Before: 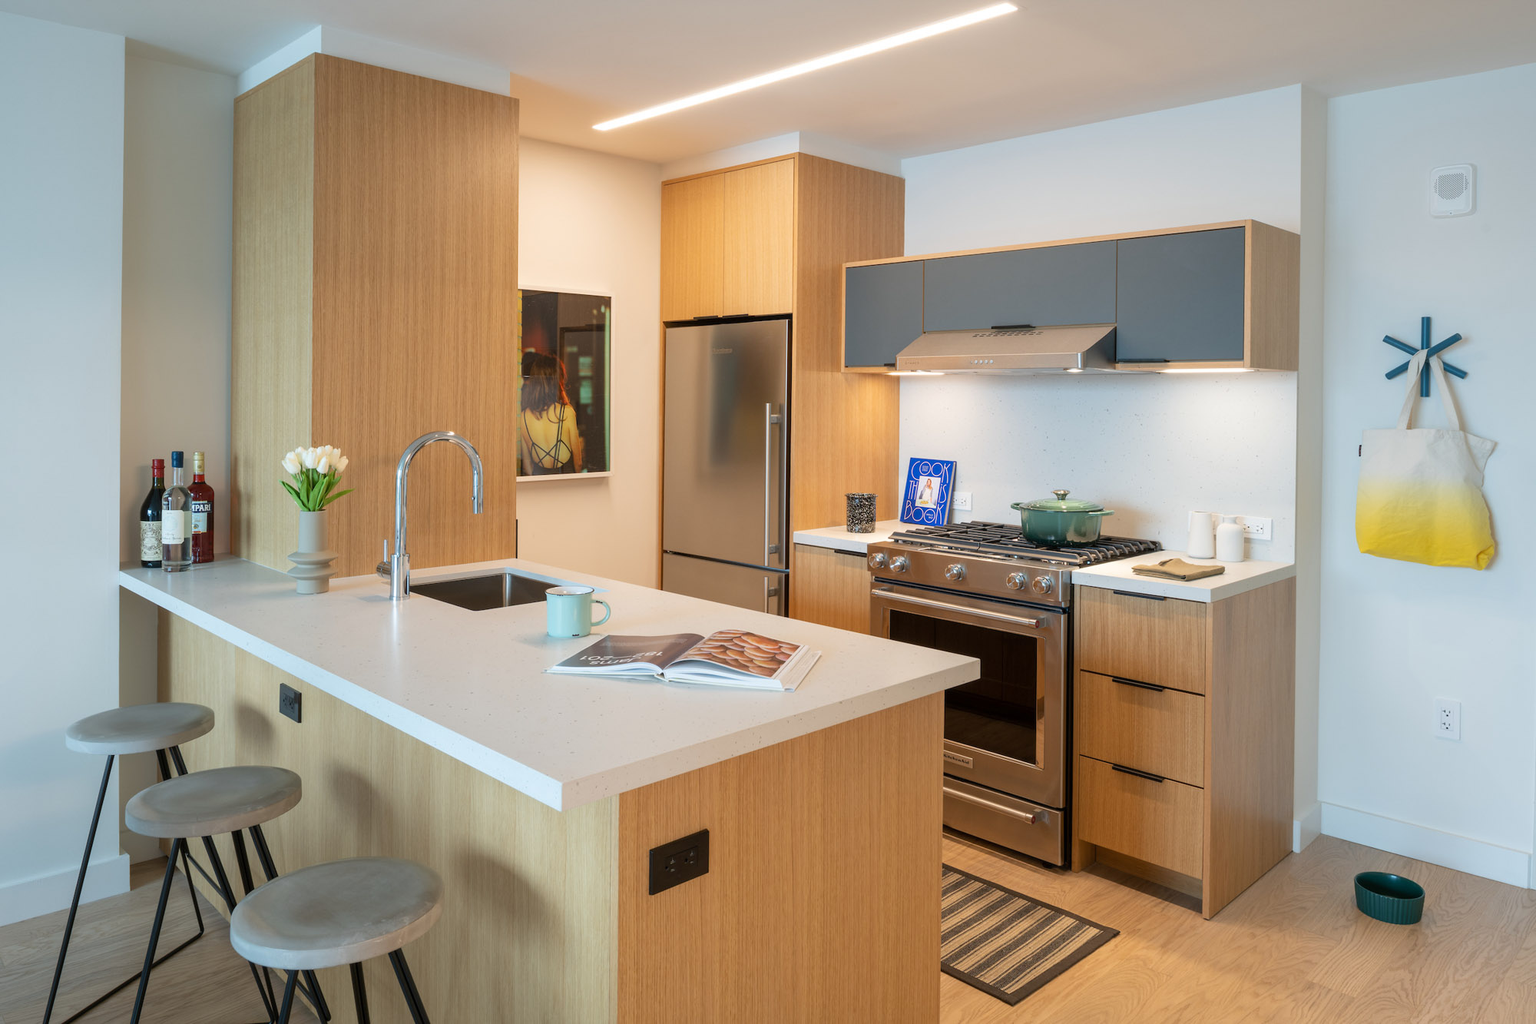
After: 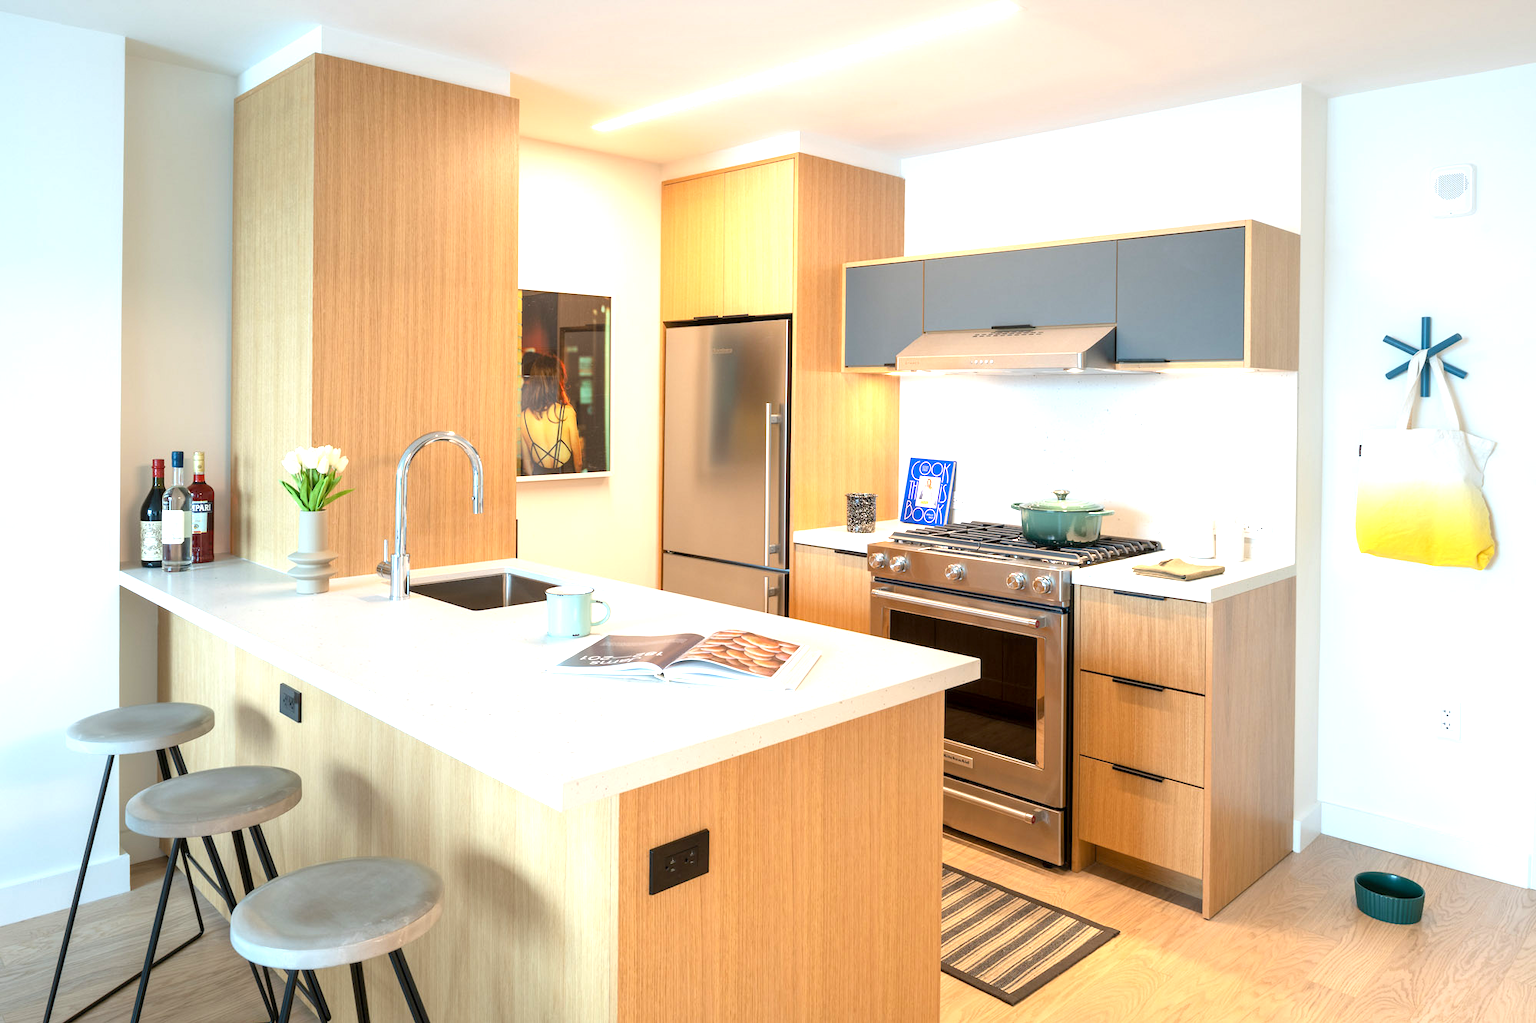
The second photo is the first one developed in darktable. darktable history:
exposure: black level correction 0.001, exposure 1.053 EV, compensate highlight preservation false
